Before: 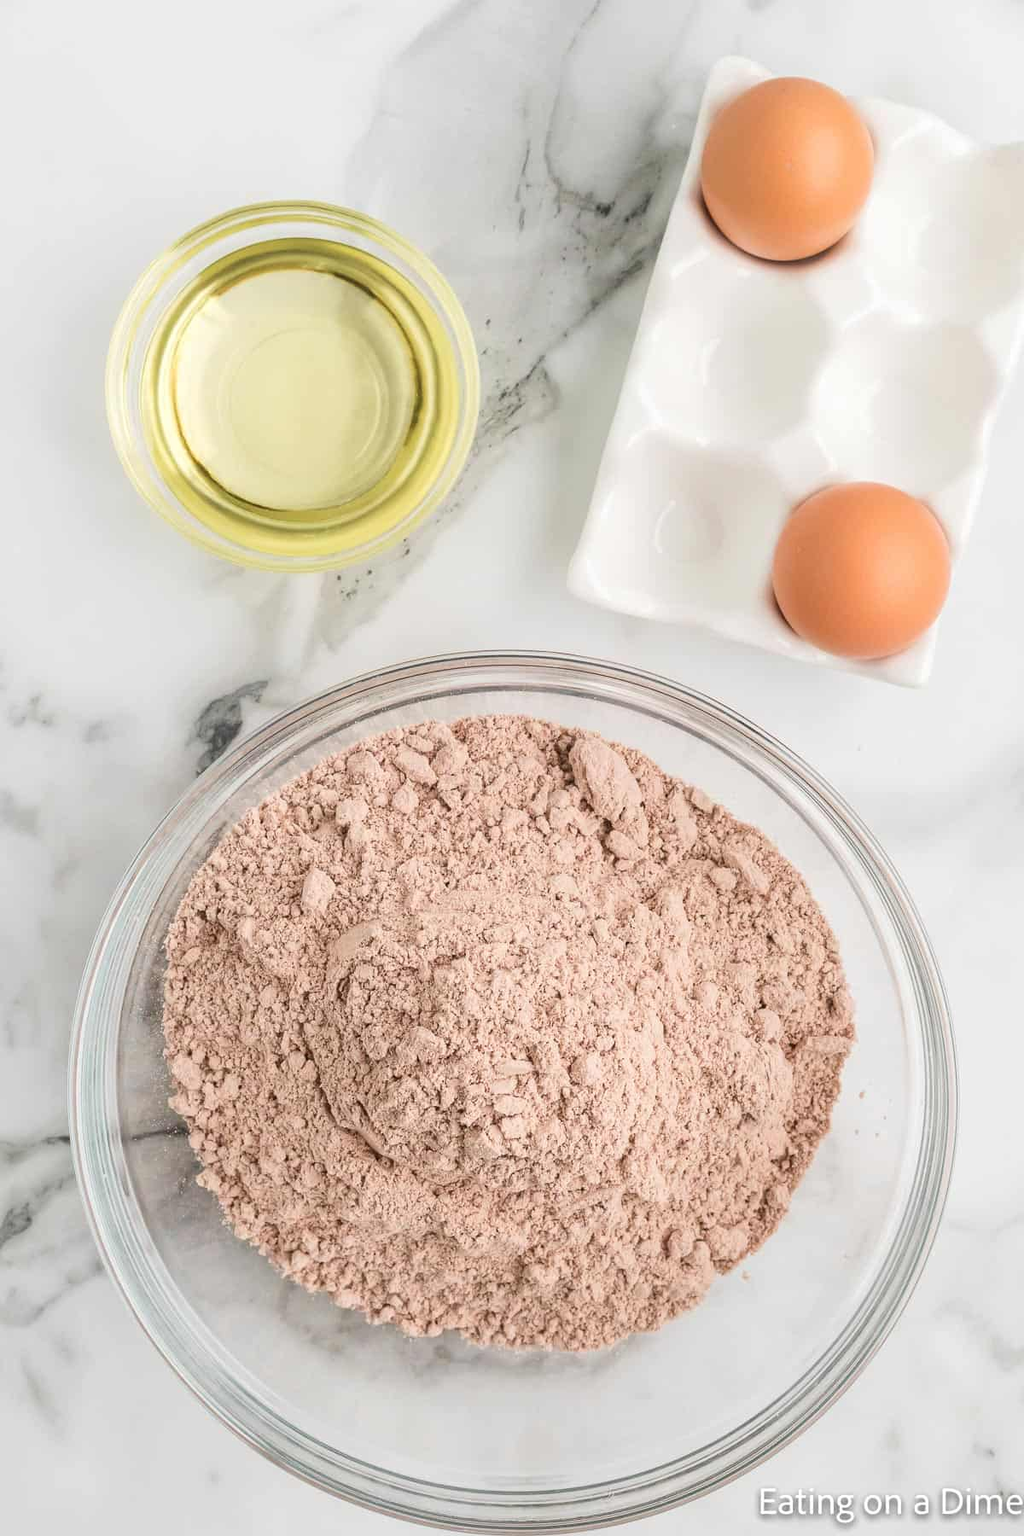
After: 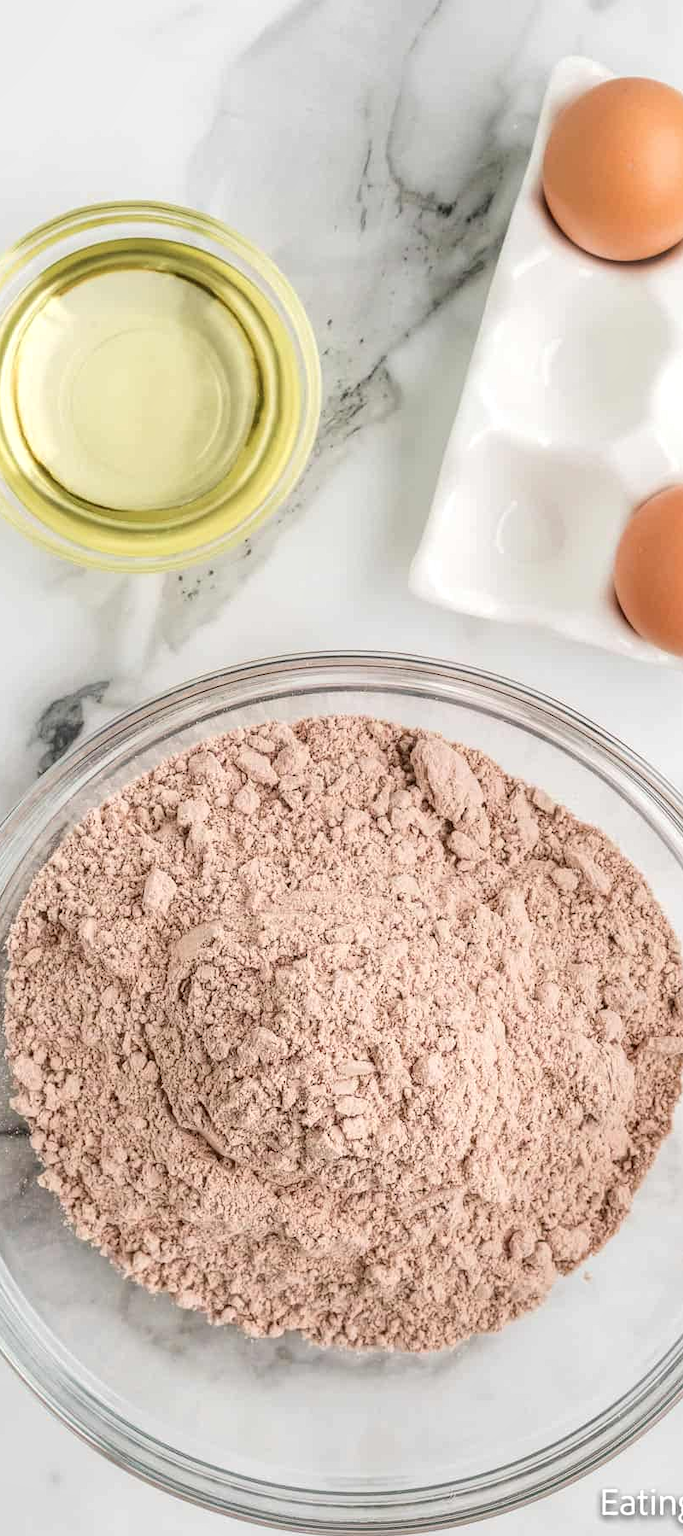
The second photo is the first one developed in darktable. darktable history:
crop and rotate: left 15.575%, right 17.716%
local contrast: on, module defaults
